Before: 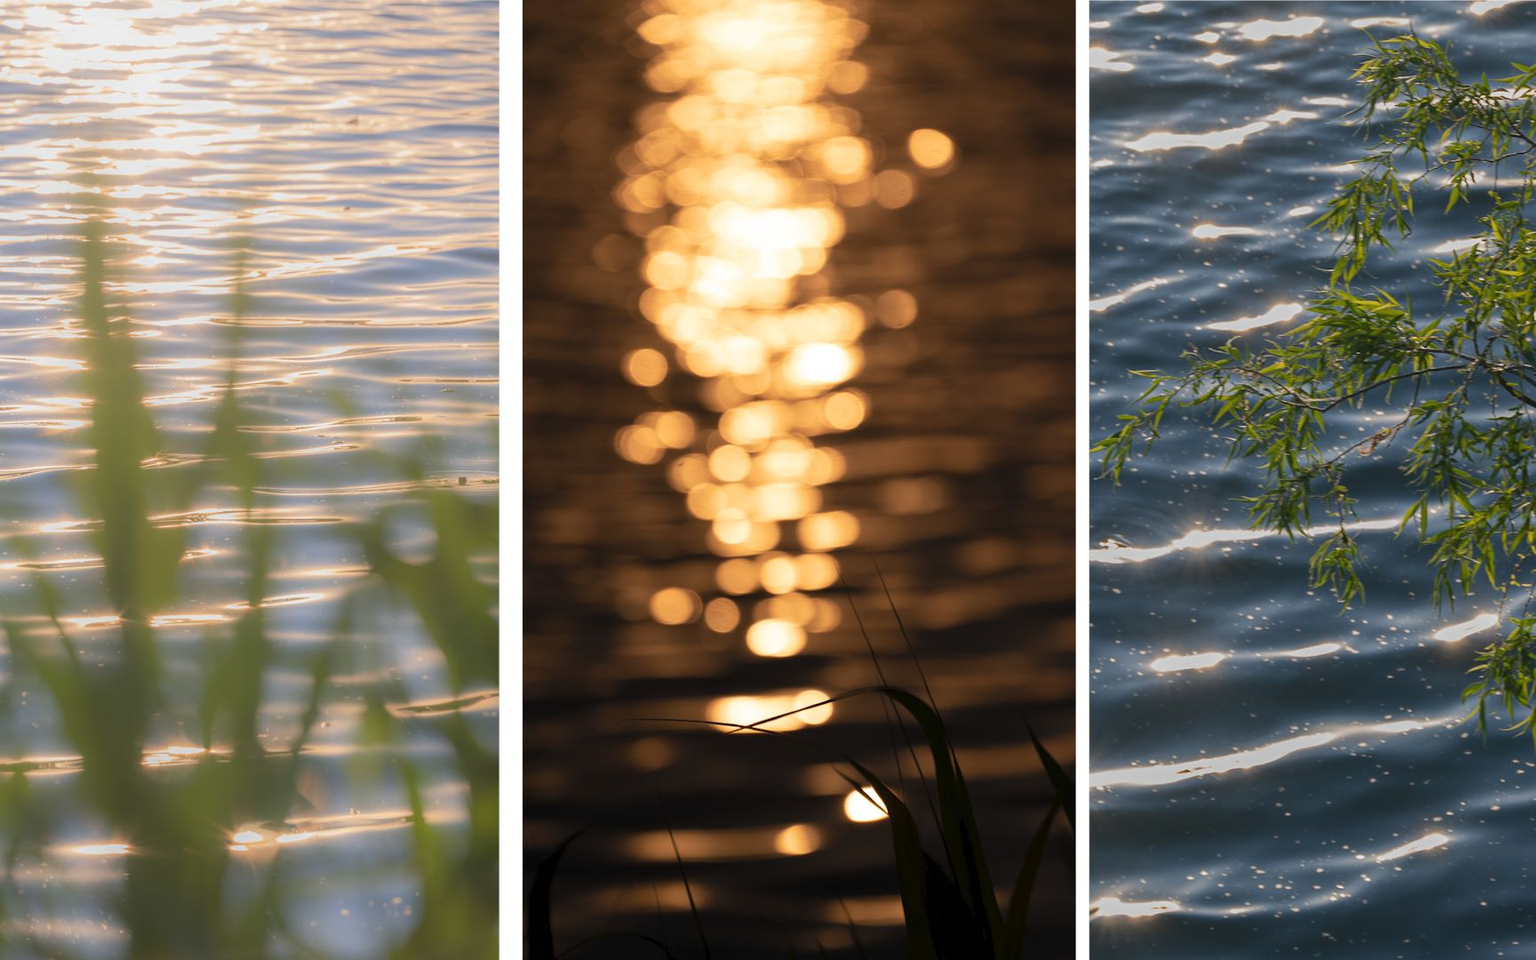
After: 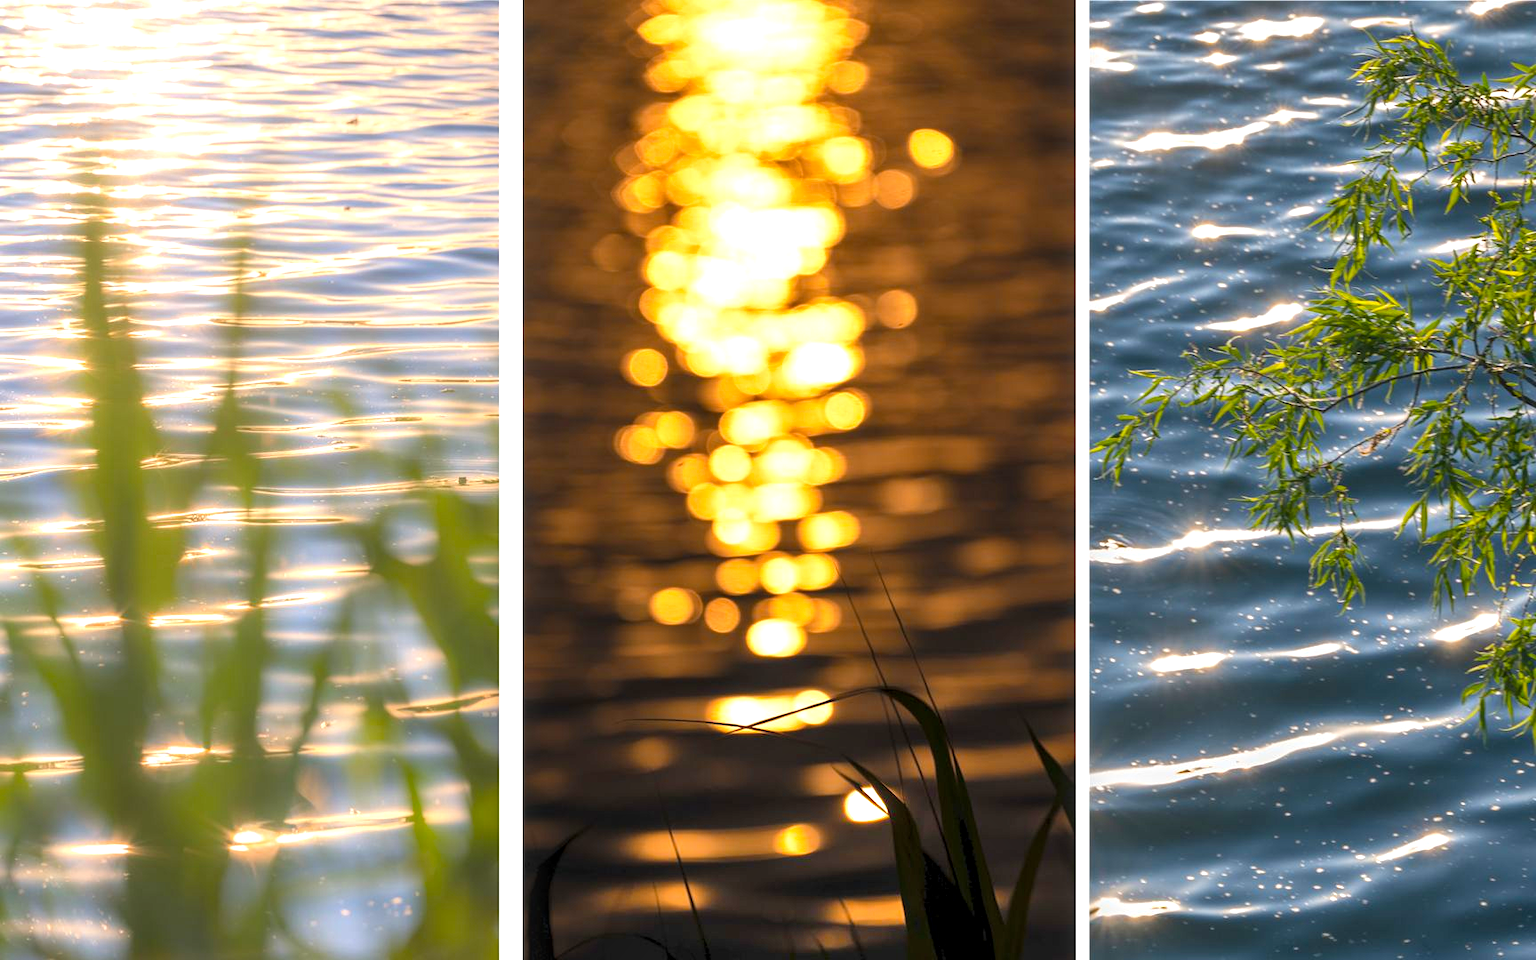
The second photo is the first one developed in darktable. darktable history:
shadows and highlights: shadows 52.34, highlights -28.23, soften with gaussian
exposure: exposure 0.785 EV, compensate highlight preservation false
color balance rgb: perceptual saturation grading › global saturation 20%, global vibrance 20%
local contrast: on, module defaults
